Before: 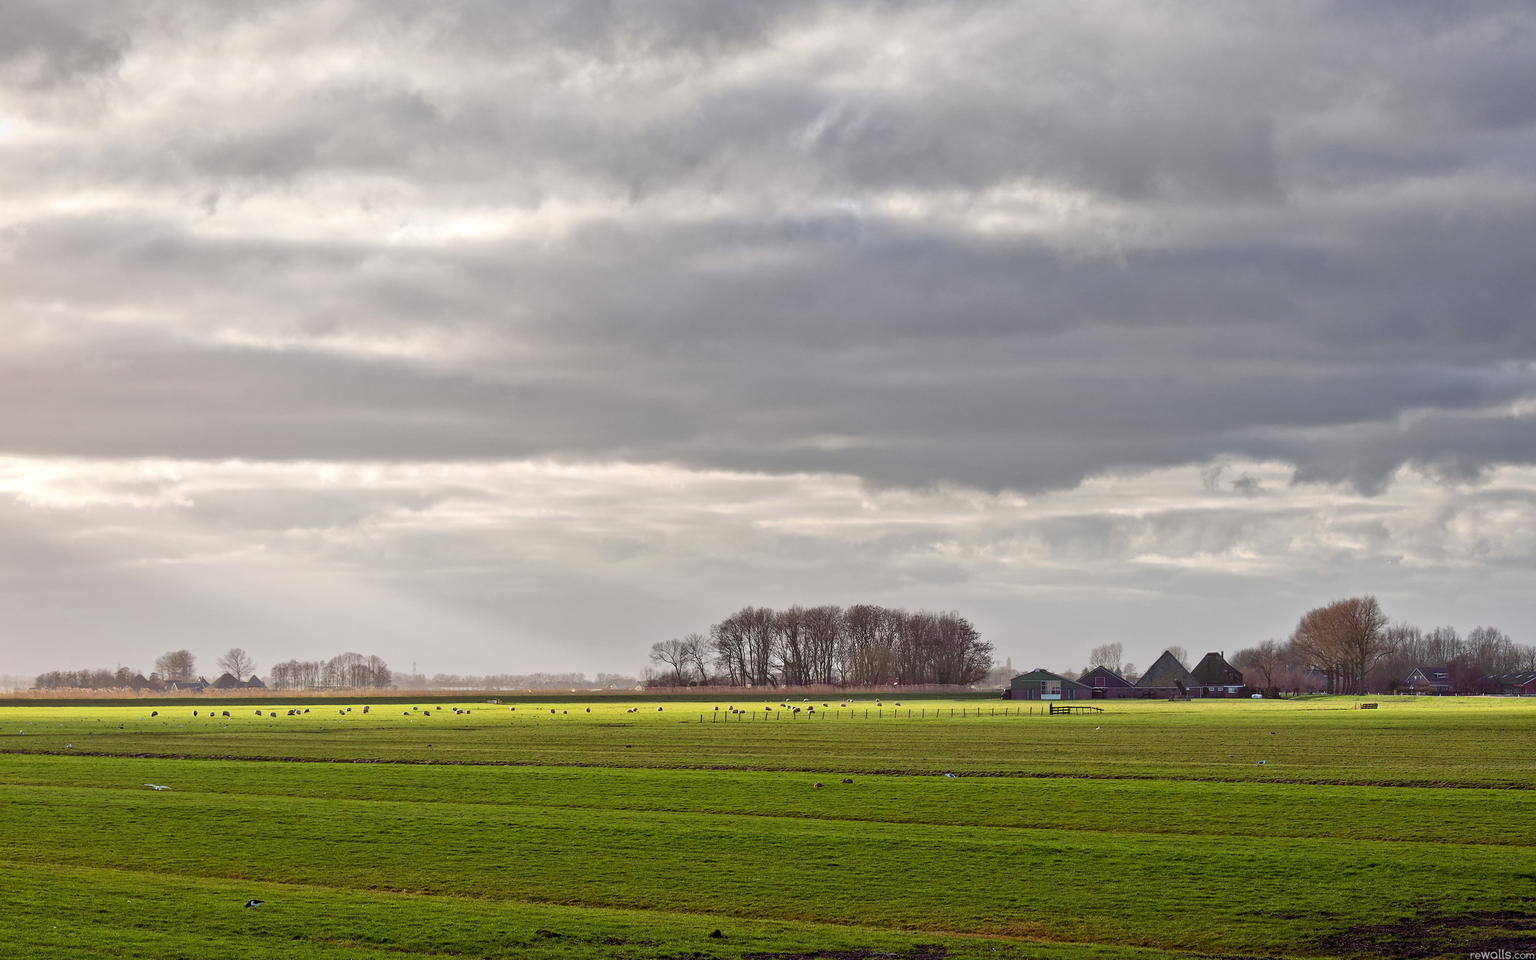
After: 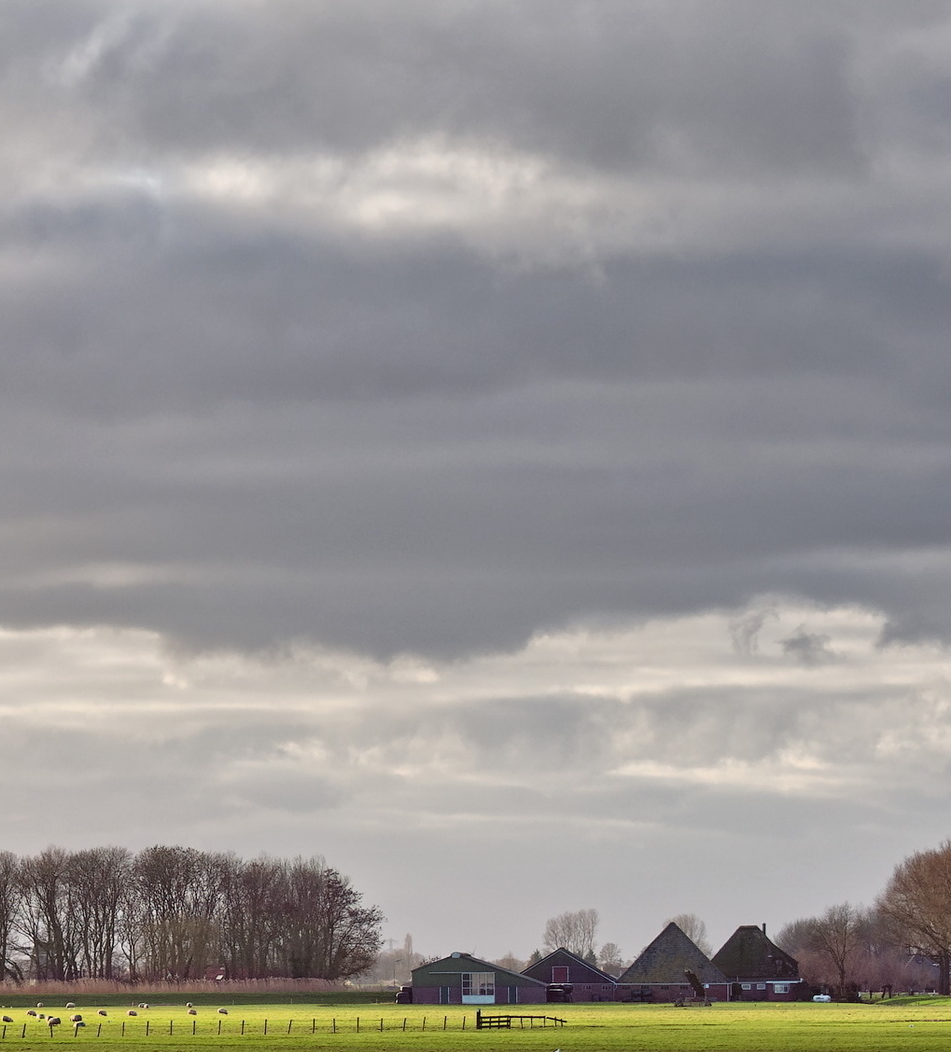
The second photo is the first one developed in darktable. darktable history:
crop and rotate: left 49.735%, top 10.142%, right 13.115%, bottom 24.064%
